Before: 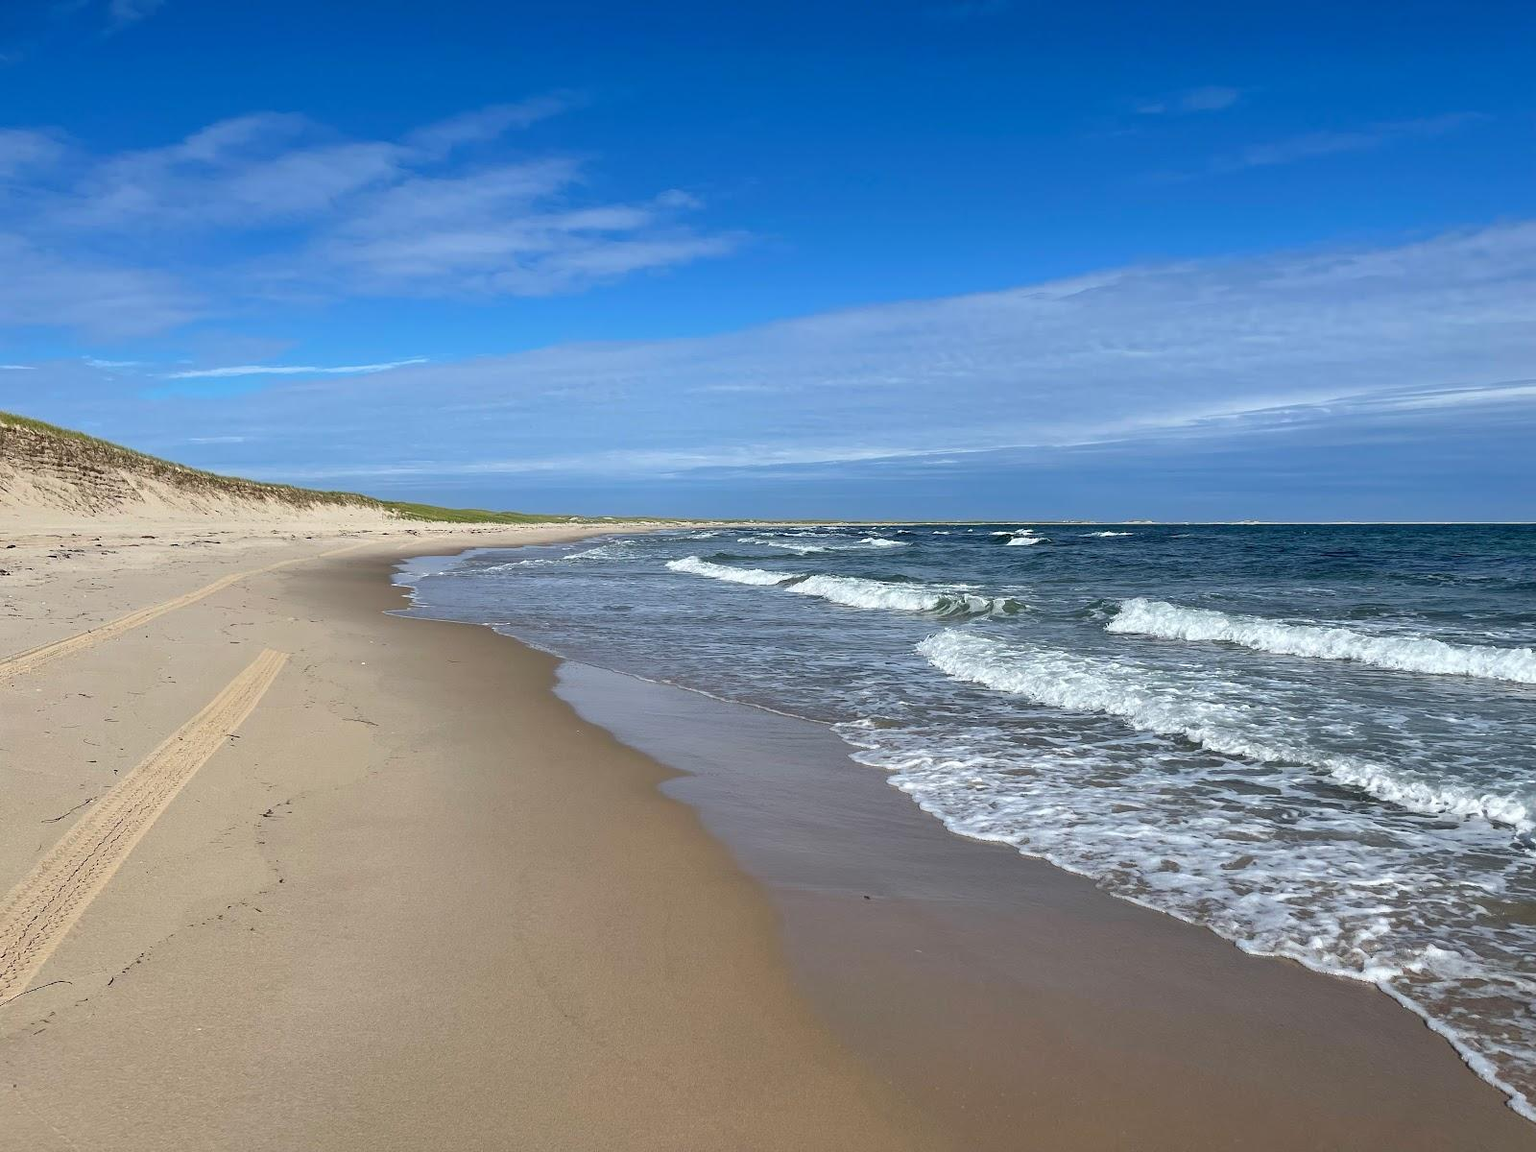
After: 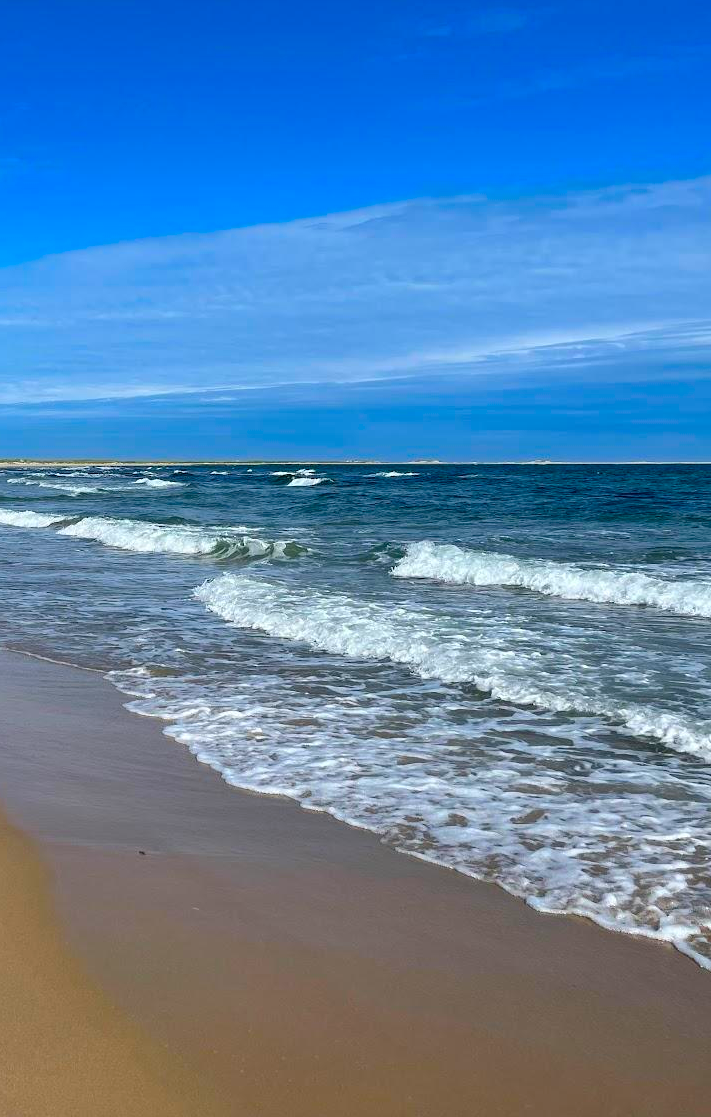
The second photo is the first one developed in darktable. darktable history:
crop: left 47.602%, top 6.88%, right 7.94%
color balance rgb: shadows lift › chroma 1%, shadows lift › hue 113.16°, linear chroma grading › global chroma 20.088%, perceptual saturation grading › global saturation 25.916%
